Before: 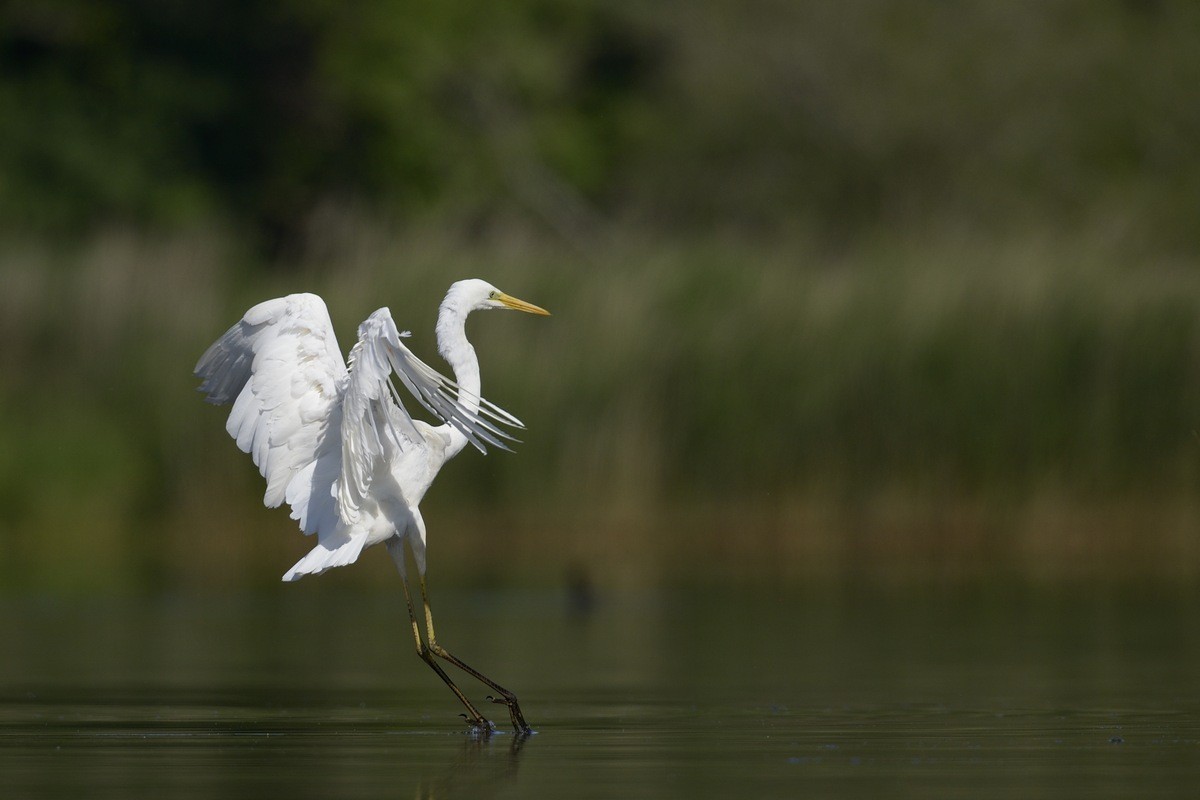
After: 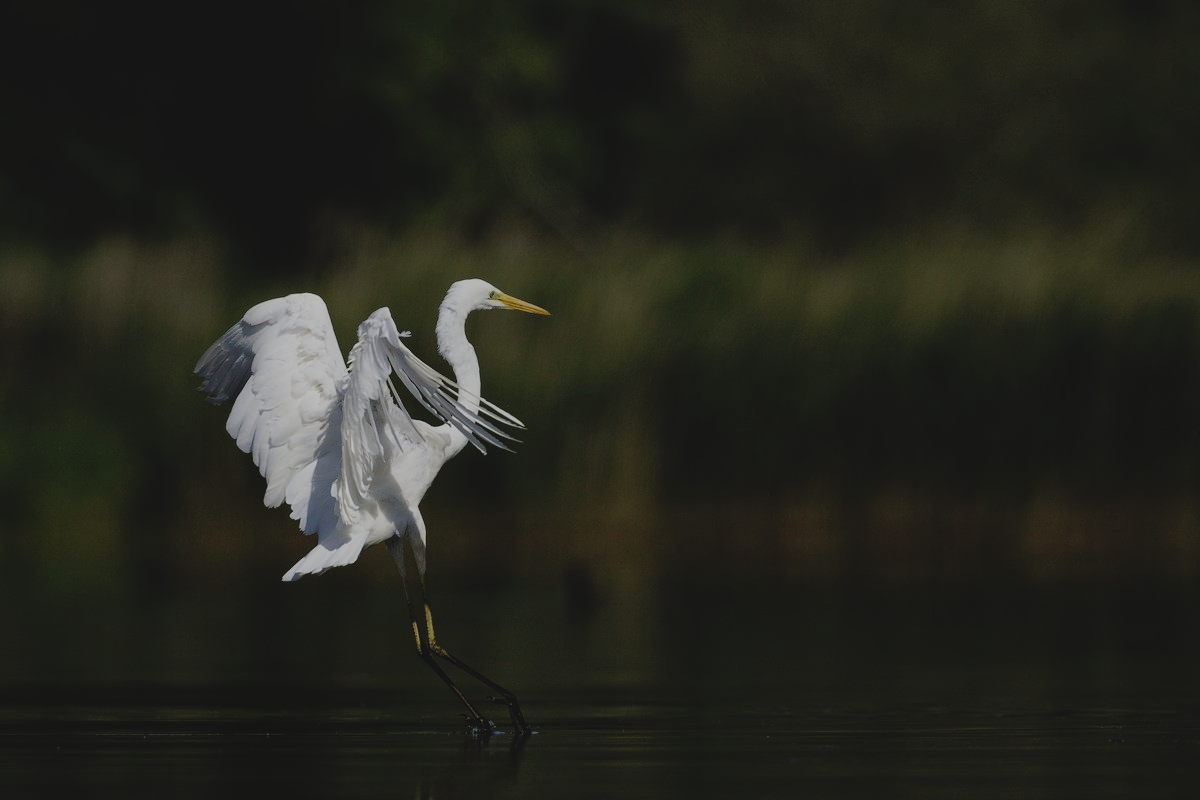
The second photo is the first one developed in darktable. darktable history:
exposure: black level correction 0, exposure -0.845 EV, compensate highlight preservation false
color correction: highlights b* 0.009, saturation 0.778
contrast brightness saturation: contrast -0.101, brightness 0.047, saturation 0.076
filmic rgb: black relative exposure -7.5 EV, white relative exposure 4.99 EV, hardness 3.34, contrast 1.299, add noise in highlights 0, preserve chrominance no, color science v3 (2019), use custom middle-gray values true, contrast in highlights soft
